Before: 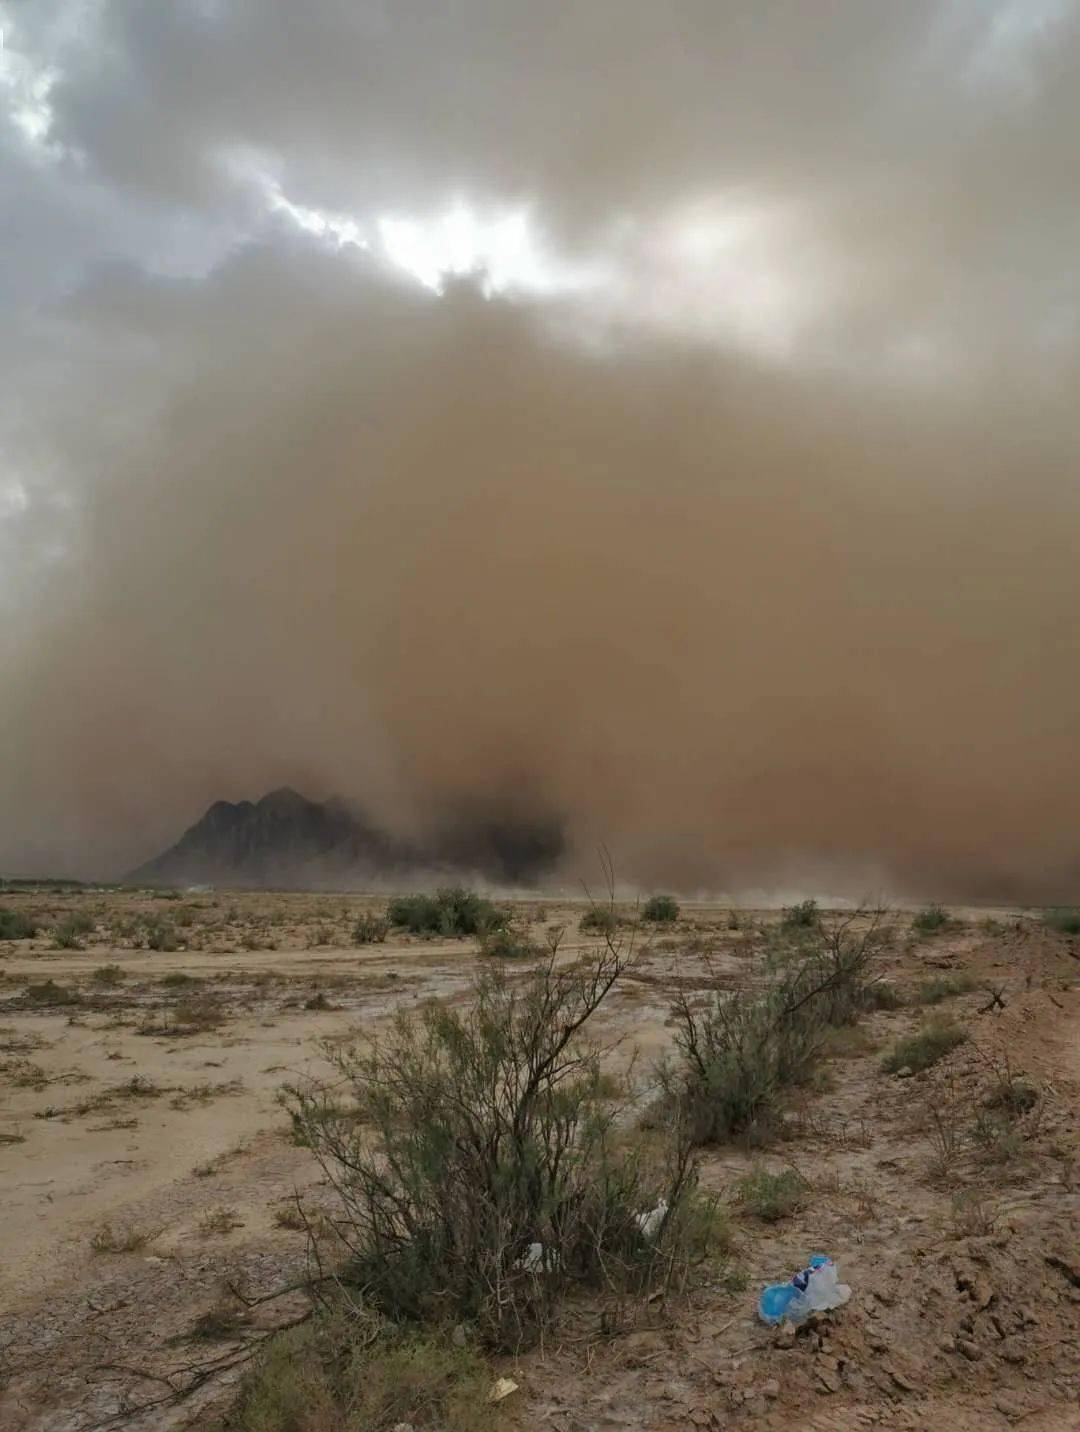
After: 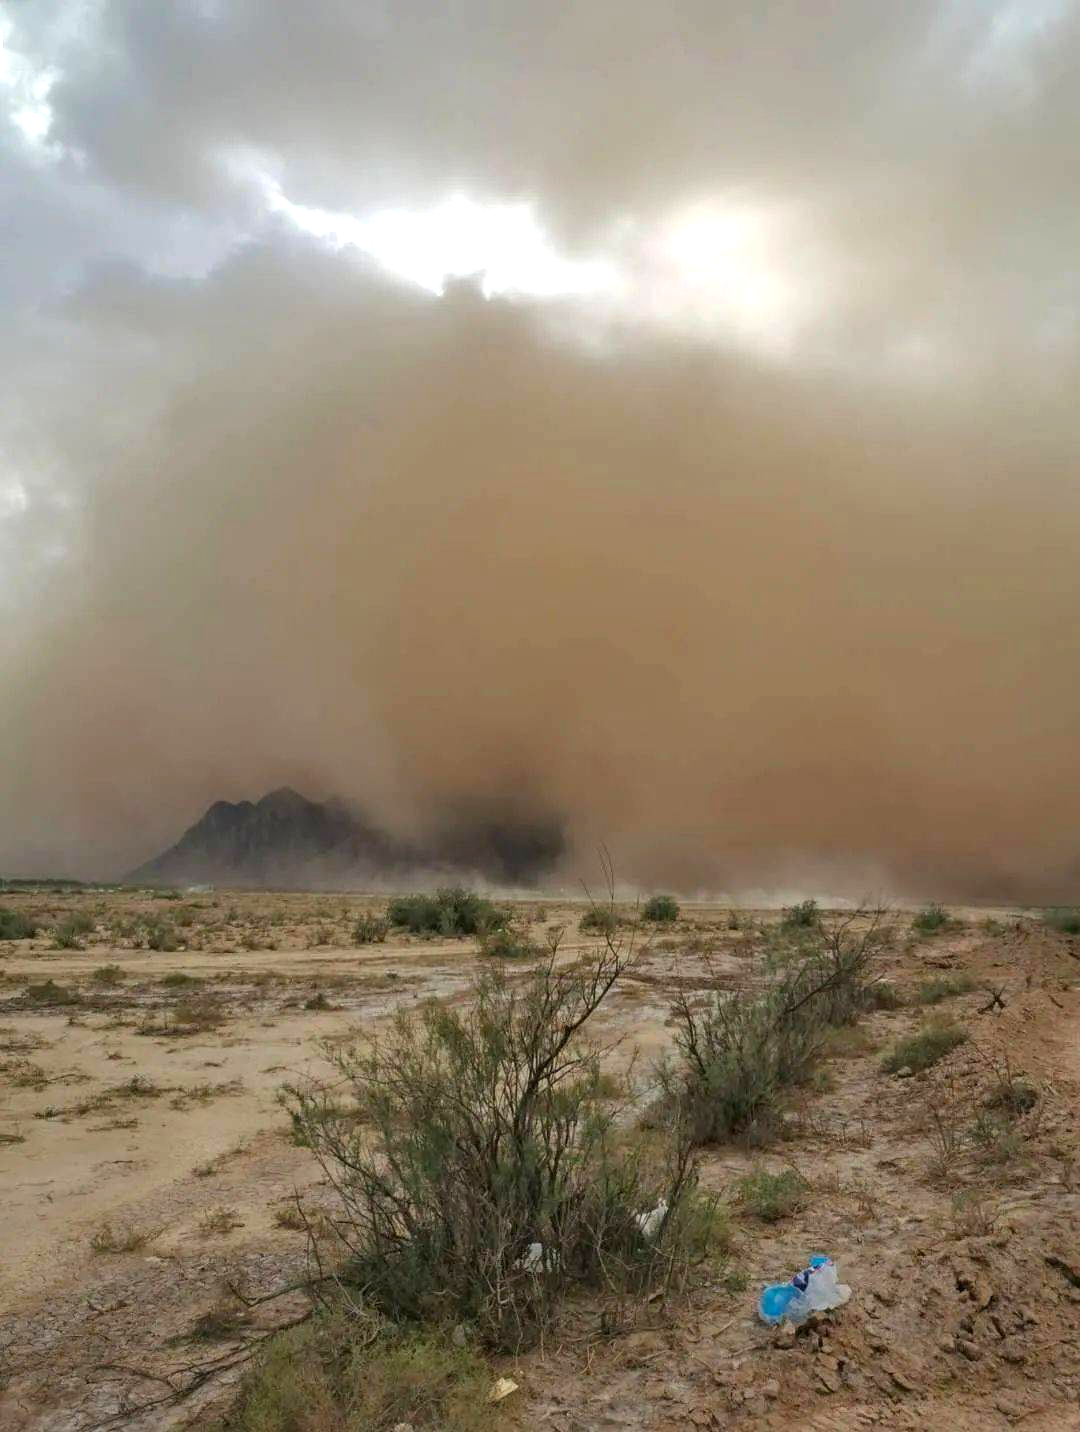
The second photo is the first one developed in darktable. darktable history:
color balance rgb: perceptual saturation grading › global saturation 10%, global vibrance 10%
exposure: black level correction 0.001, exposure 0.5 EV, compensate exposure bias true, compensate highlight preservation false
